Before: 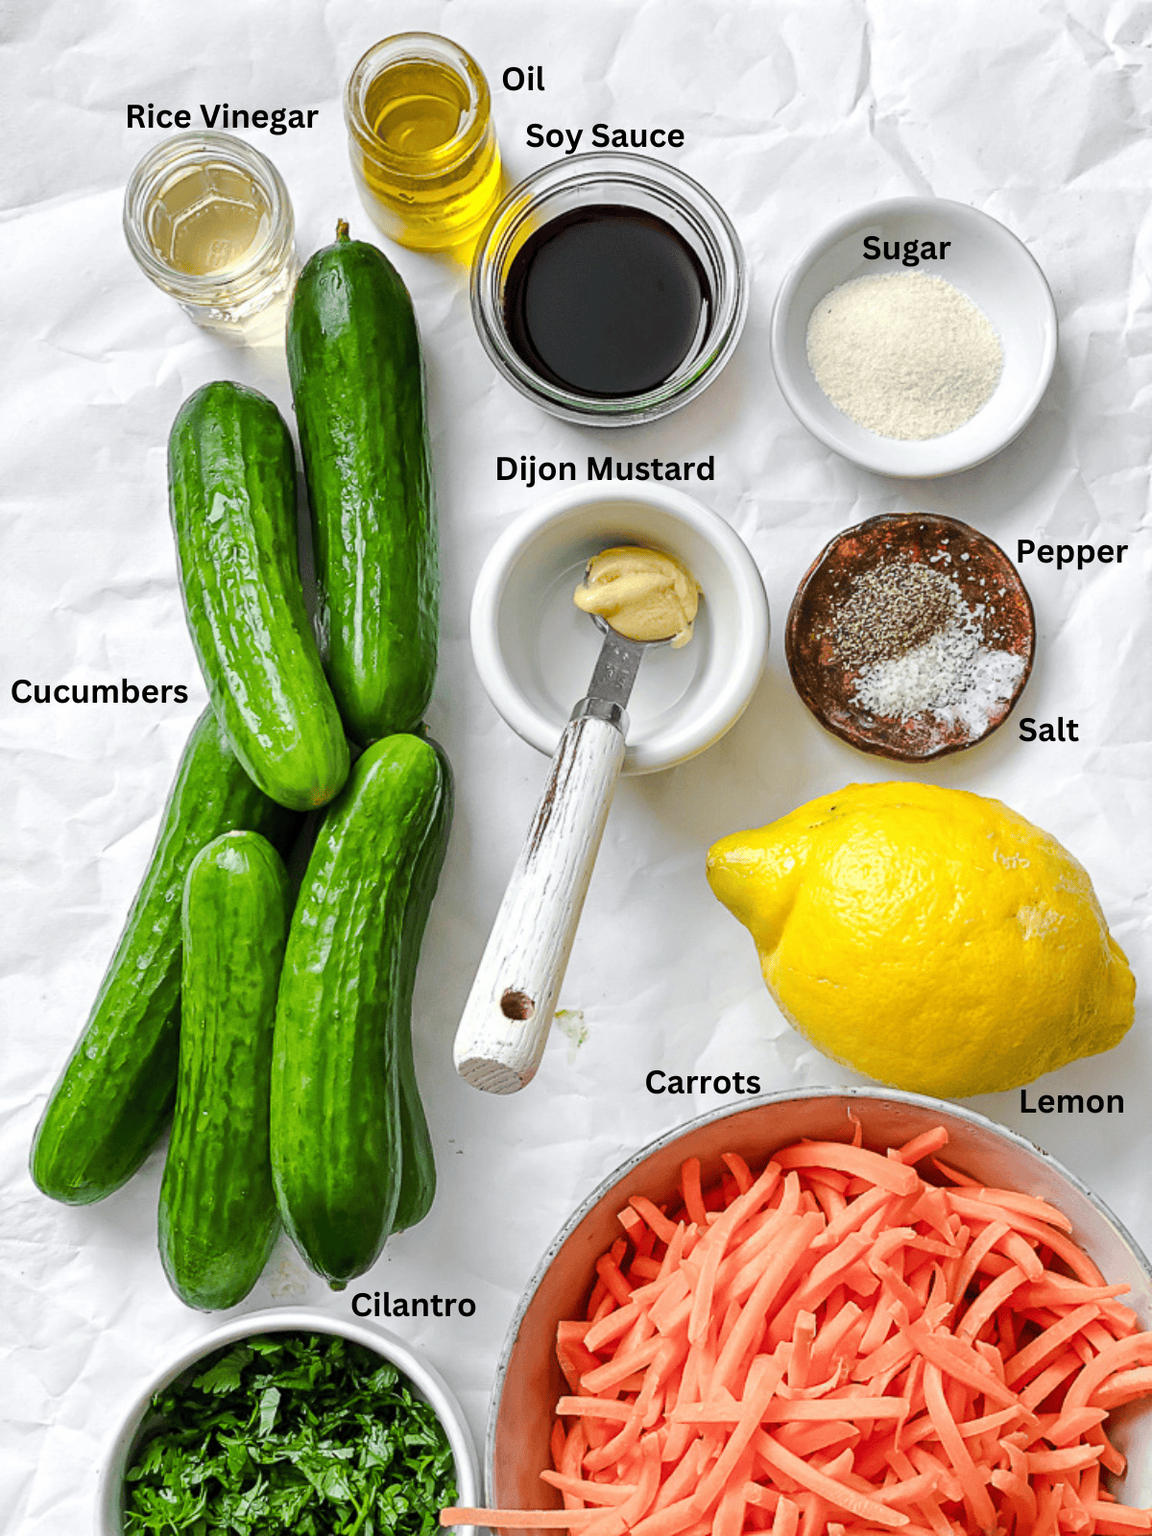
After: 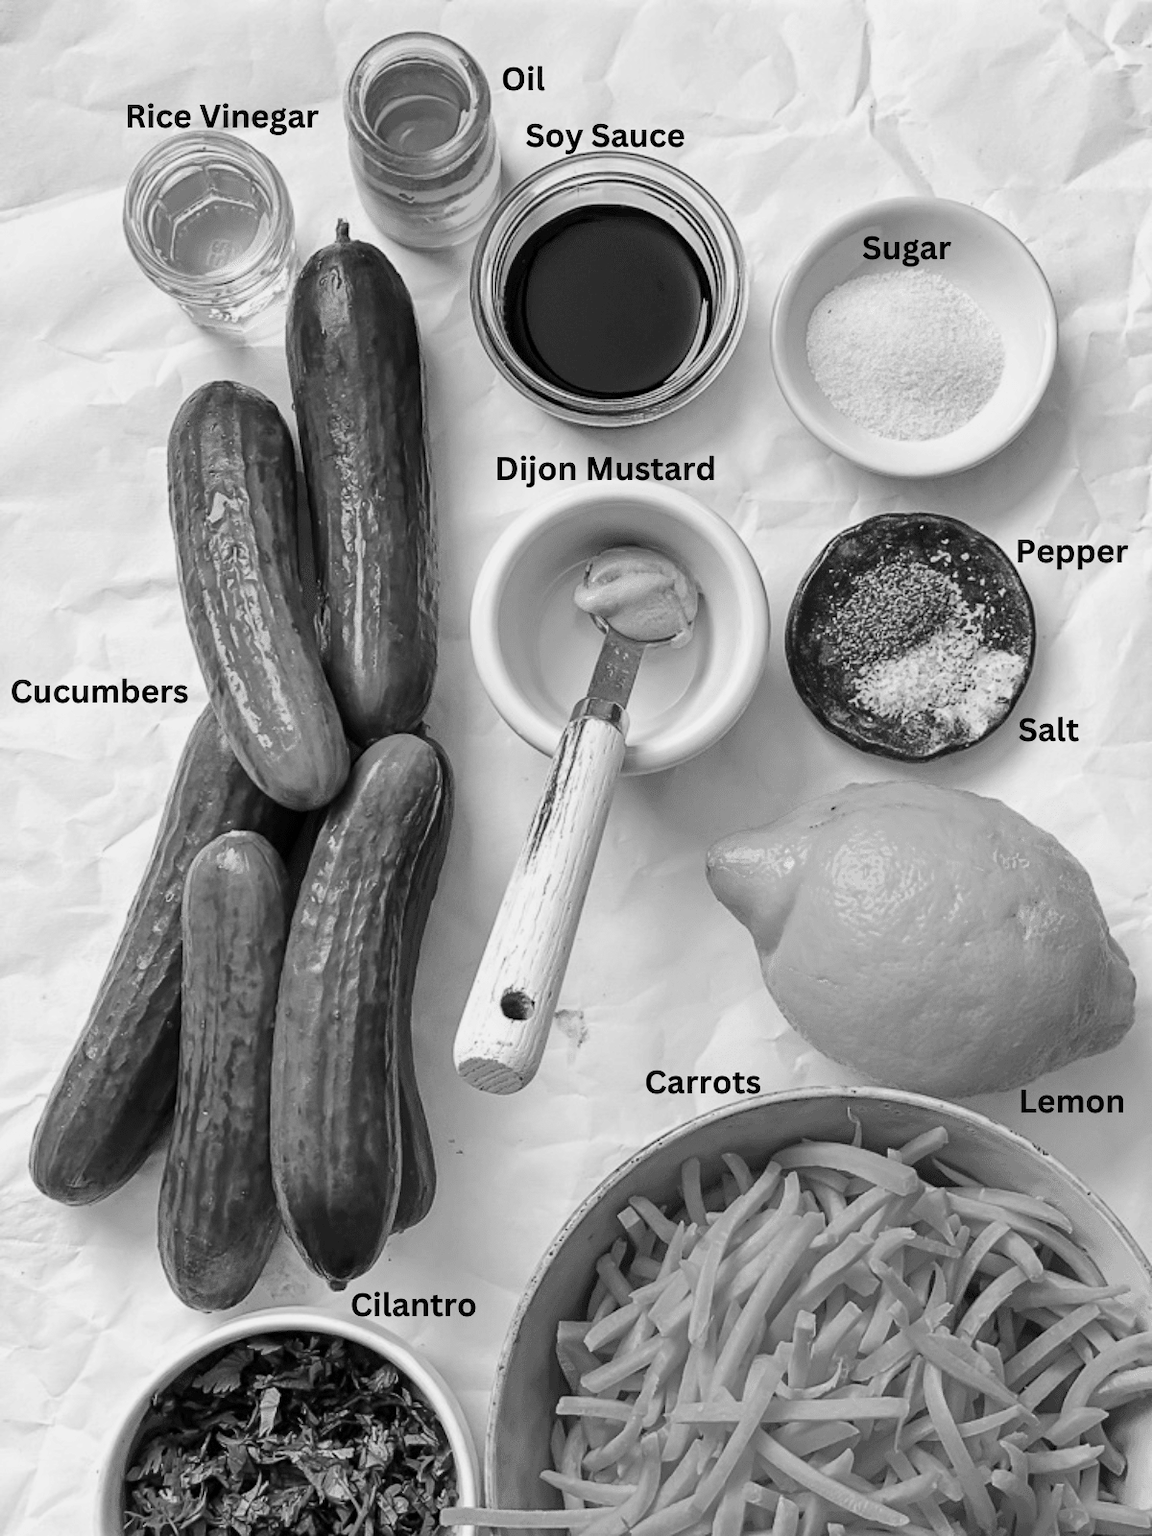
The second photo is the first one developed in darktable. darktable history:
color calibration: output gray [0.246, 0.254, 0.501, 0], x 0.335, y 0.348, temperature 5470.93 K
